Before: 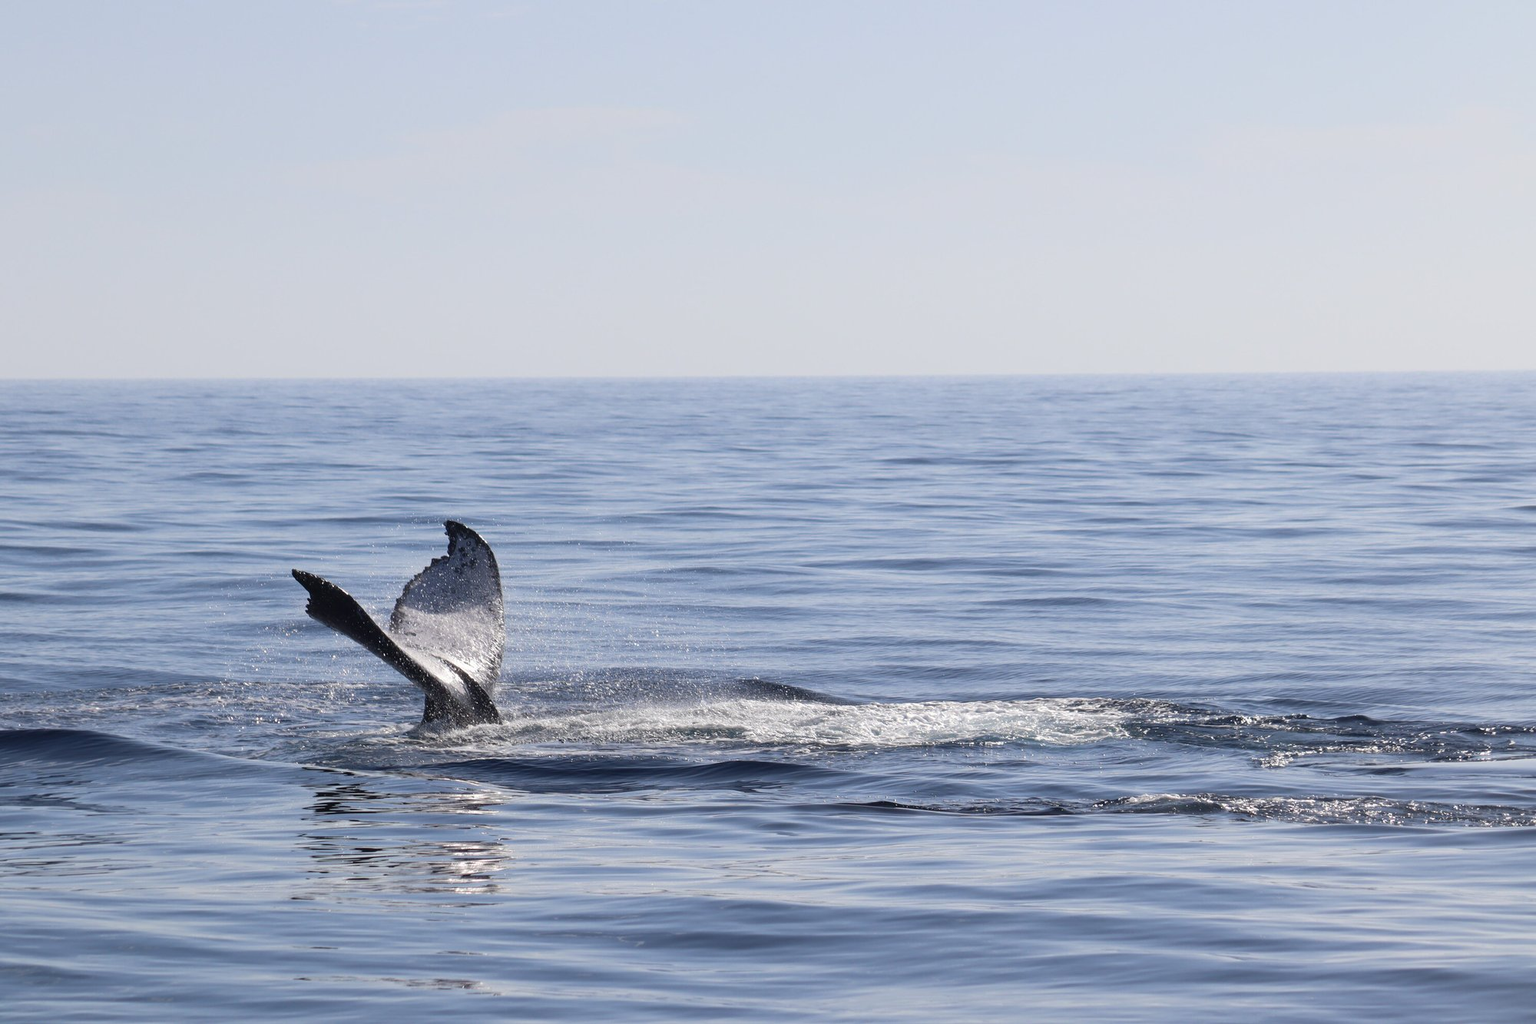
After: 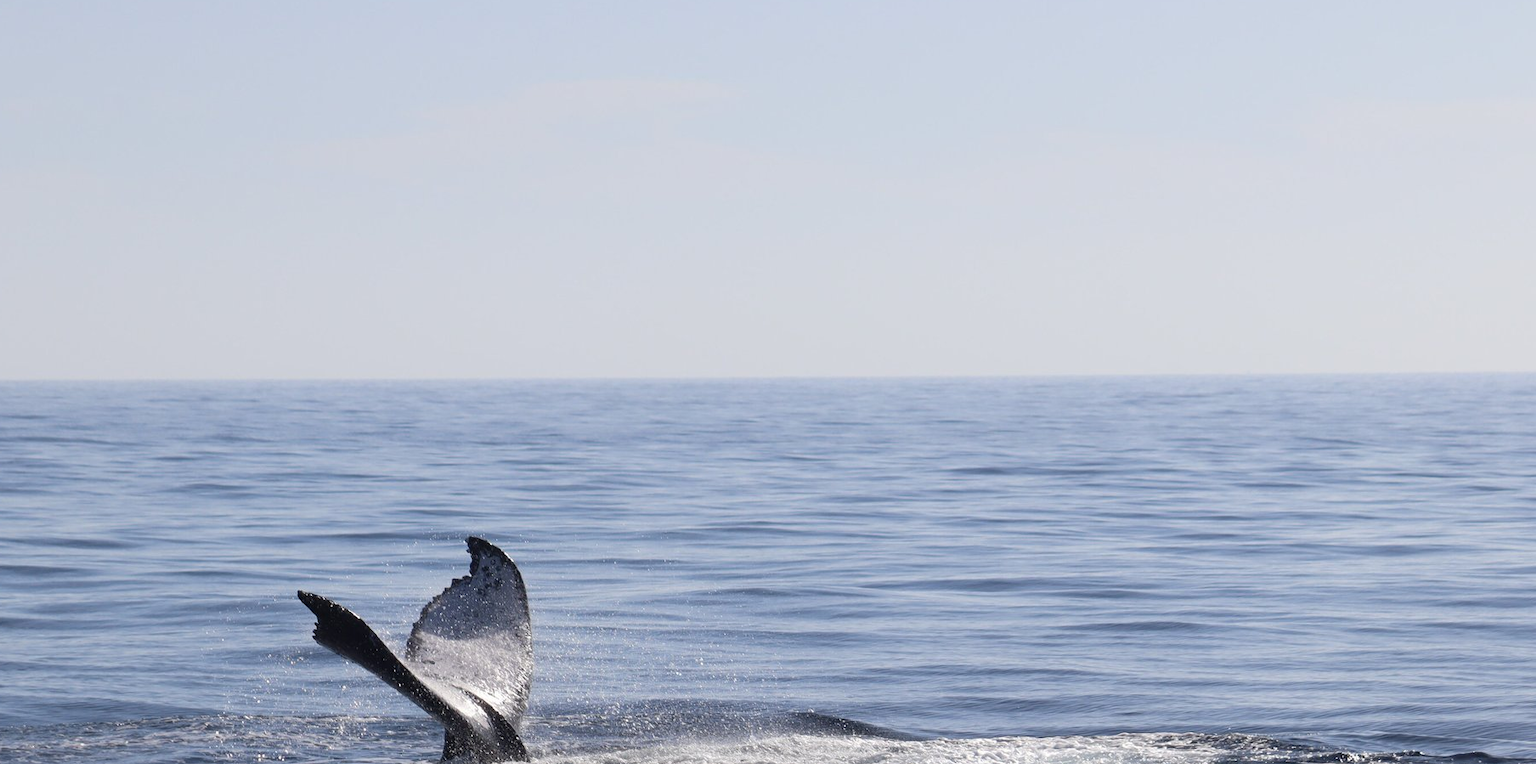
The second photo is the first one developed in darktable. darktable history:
crop: left 1.509%, top 3.452%, right 7.696%, bottom 28.452%
color balance rgb: on, module defaults
